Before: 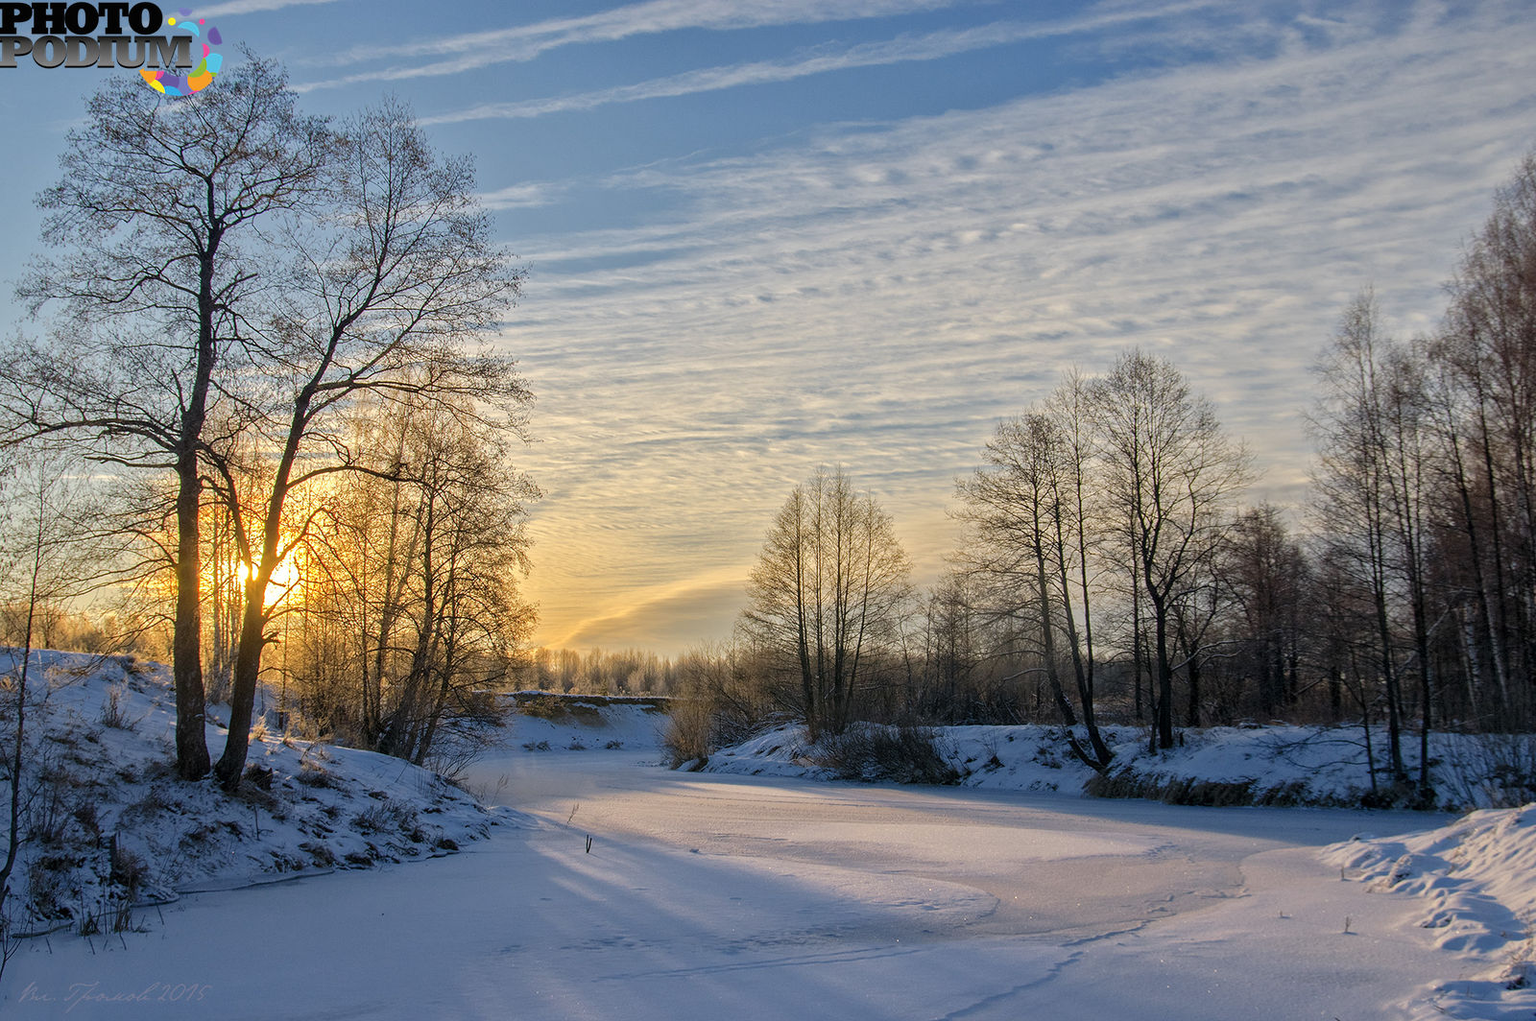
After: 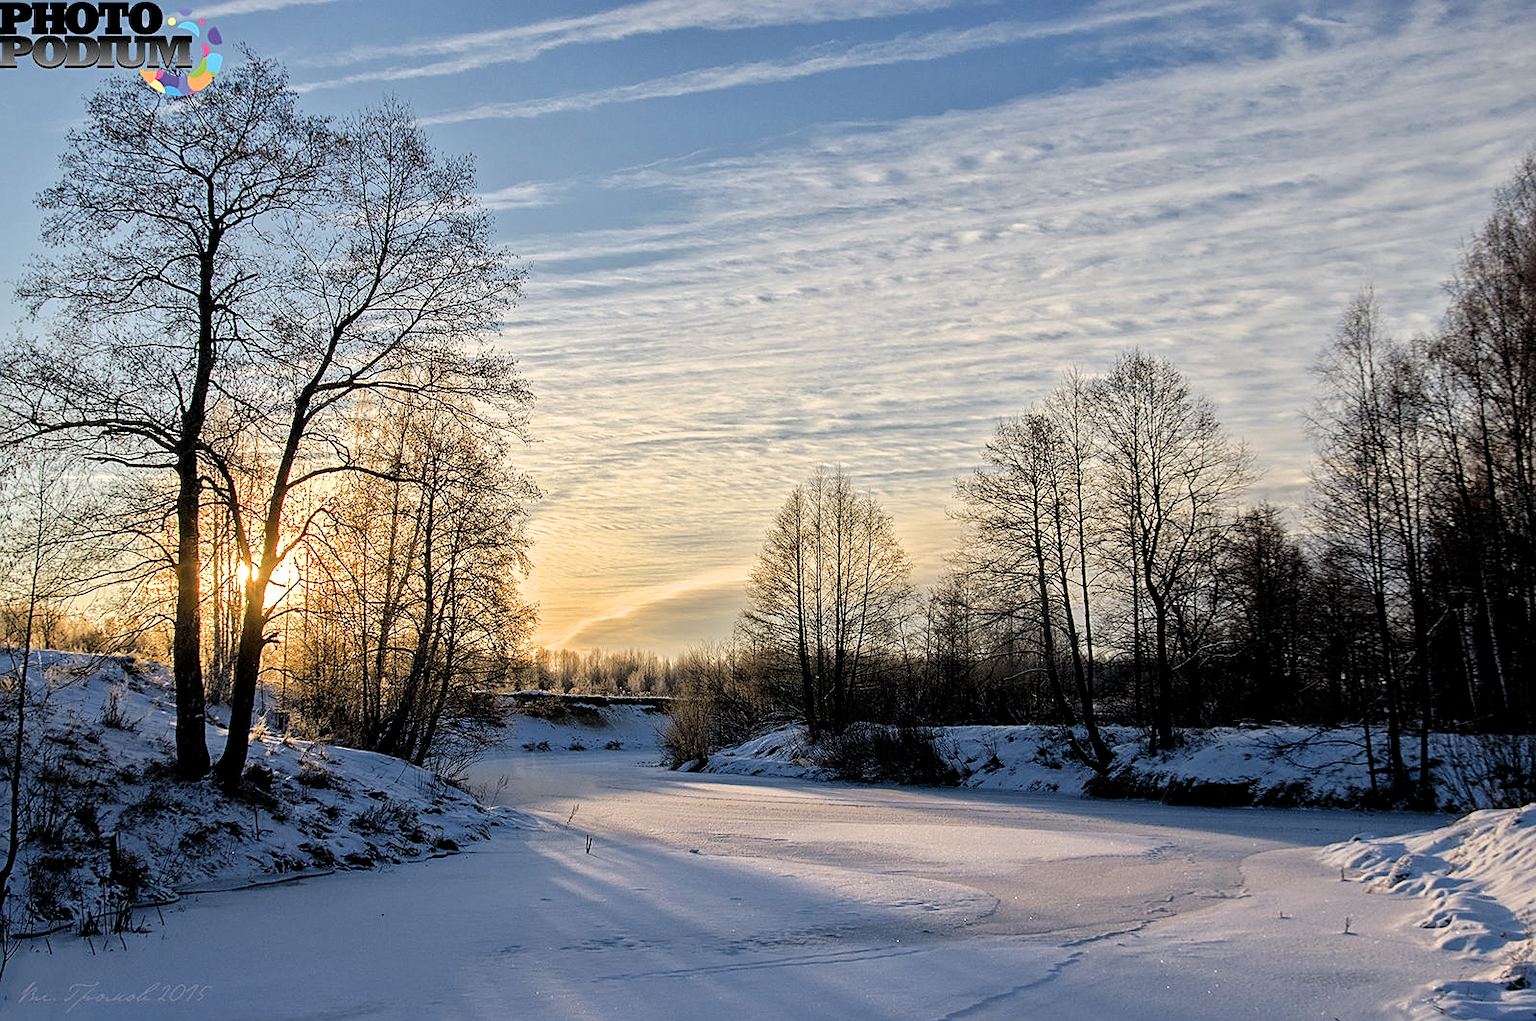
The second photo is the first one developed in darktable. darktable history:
sharpen: on, module defaults
filmic rgb: black relative exposure -5.46 EV, white relative exposure 2.52 EV, target black luminance 0%, hardness 4.52, latitude 67.04%, contrast 1.445, shadows ↔ highlights balance -4.01%
